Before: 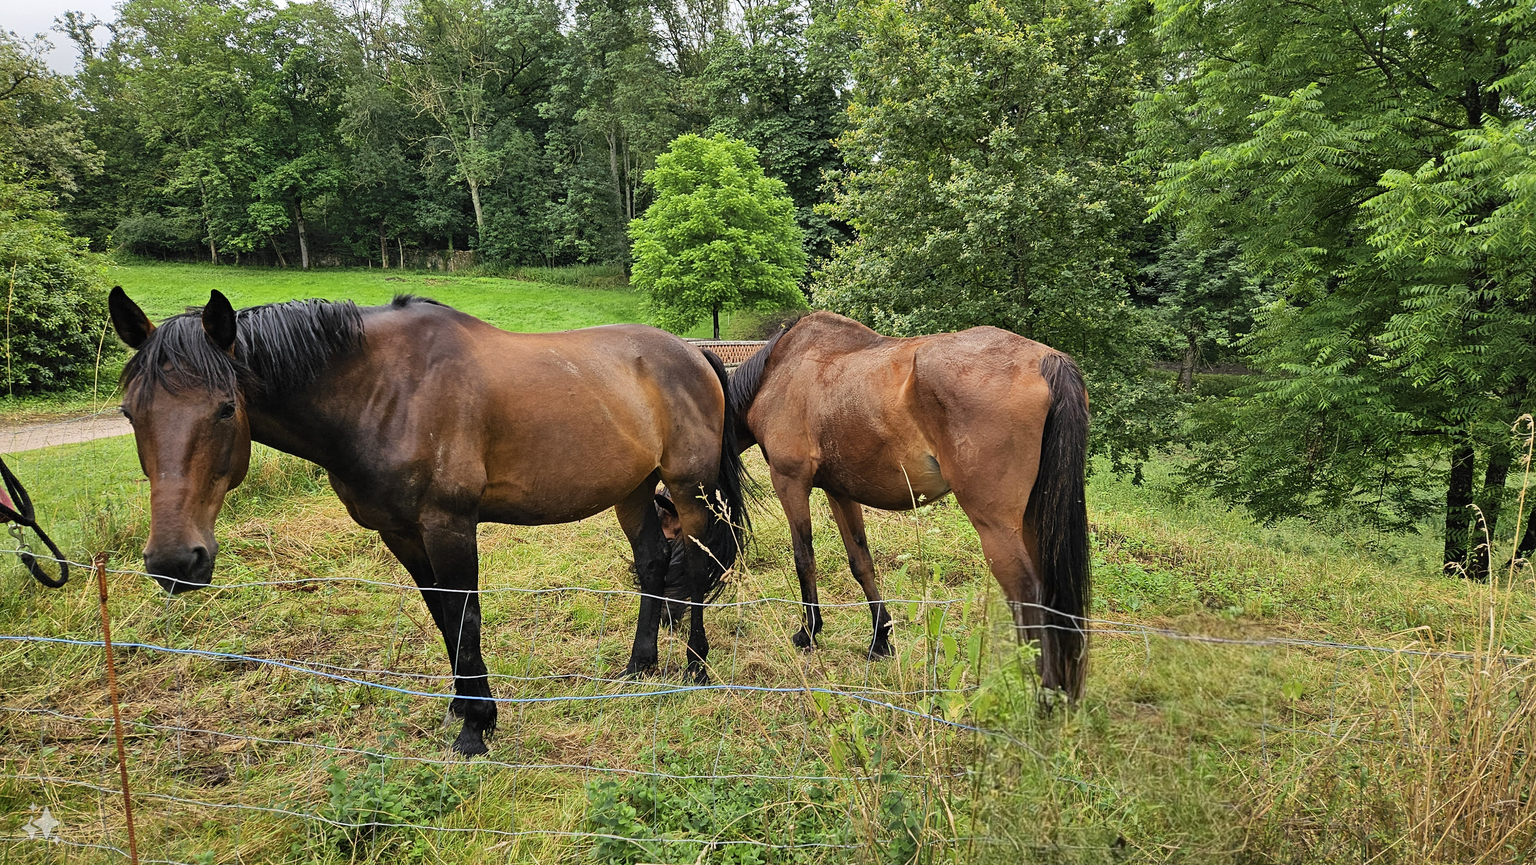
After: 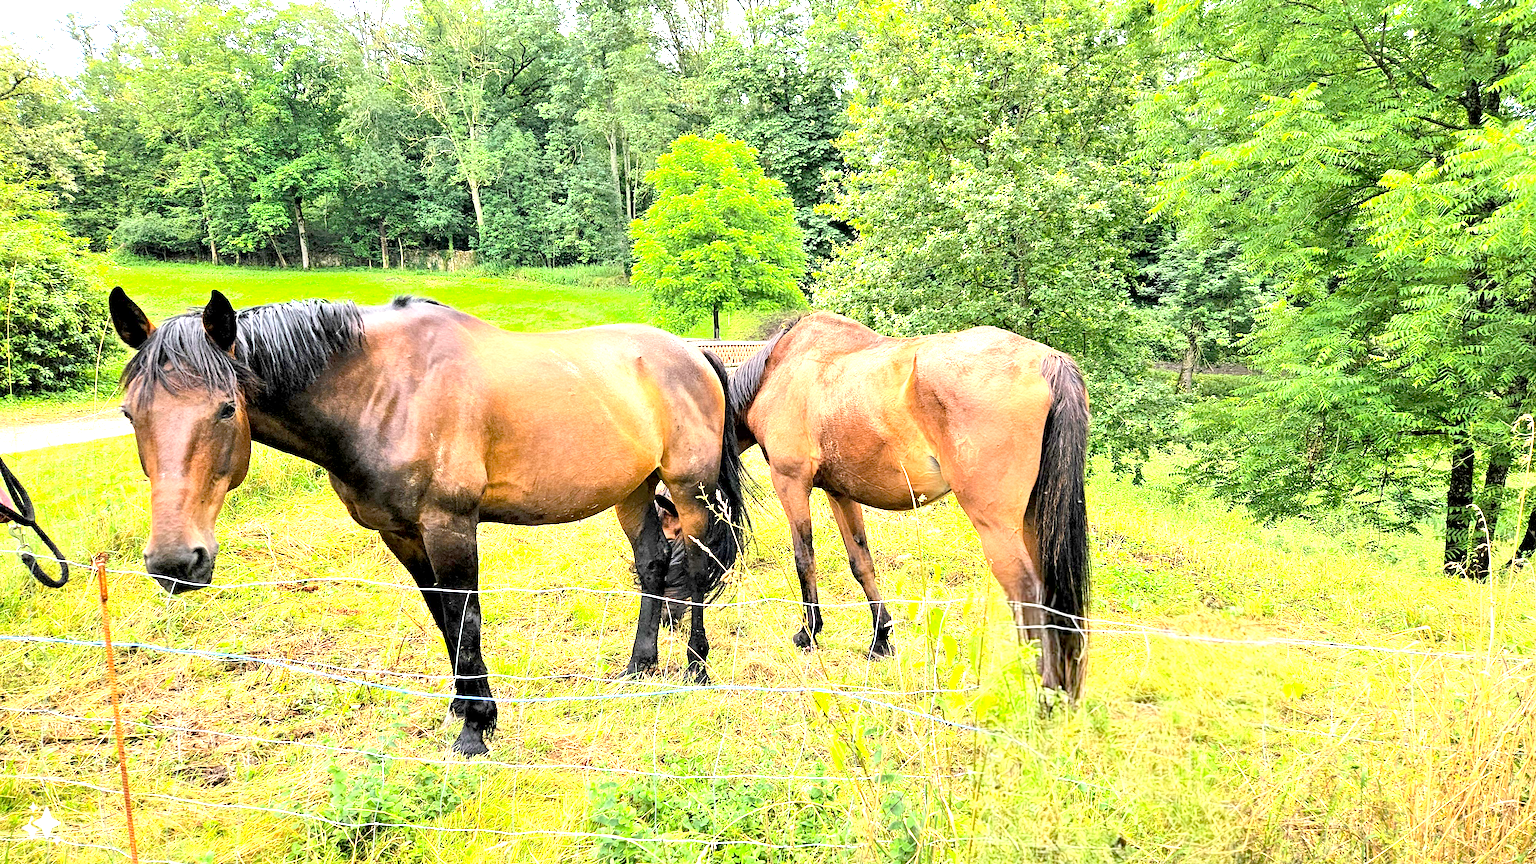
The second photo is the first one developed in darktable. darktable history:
contrast brightness saturation: contrast 0.14, brightness 0.21
exposure: black level correction 0.005, exposure 2.084 EV, compensate highlight preservation false
